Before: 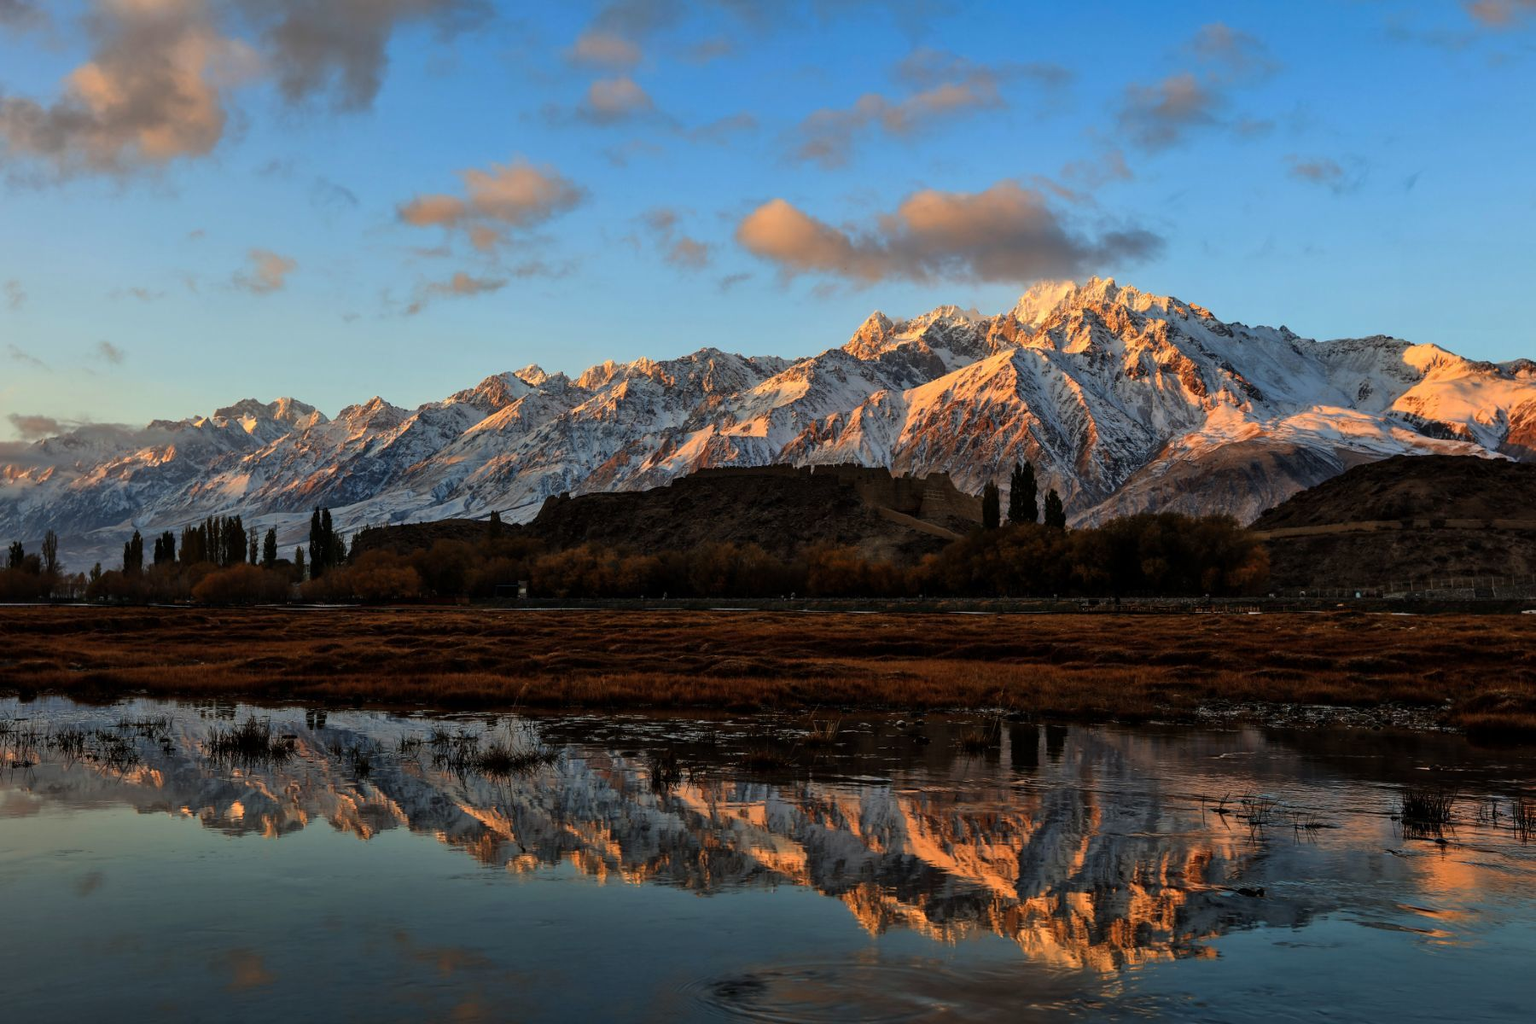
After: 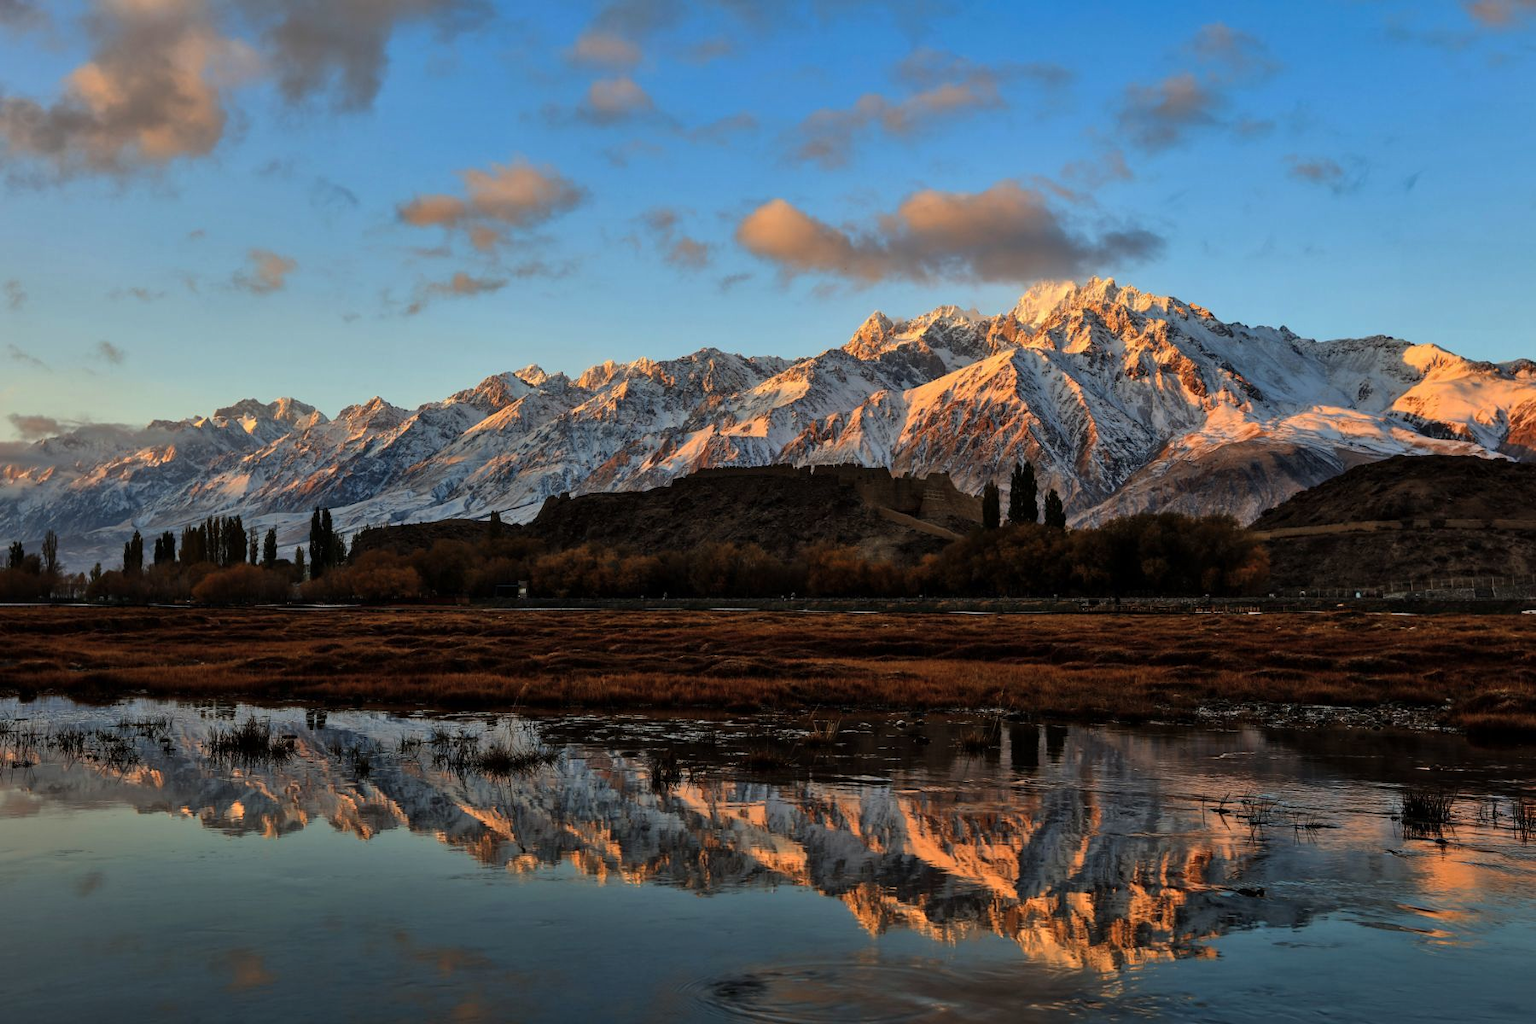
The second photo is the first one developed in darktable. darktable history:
exposure: exposure 0 EV, compensate highlight preservation false
shadows and highlights: shadows 30.63, highlights -63.22, shadows color adjustment 98%, highlights color adjustment 58.61%, soften with gaussian
